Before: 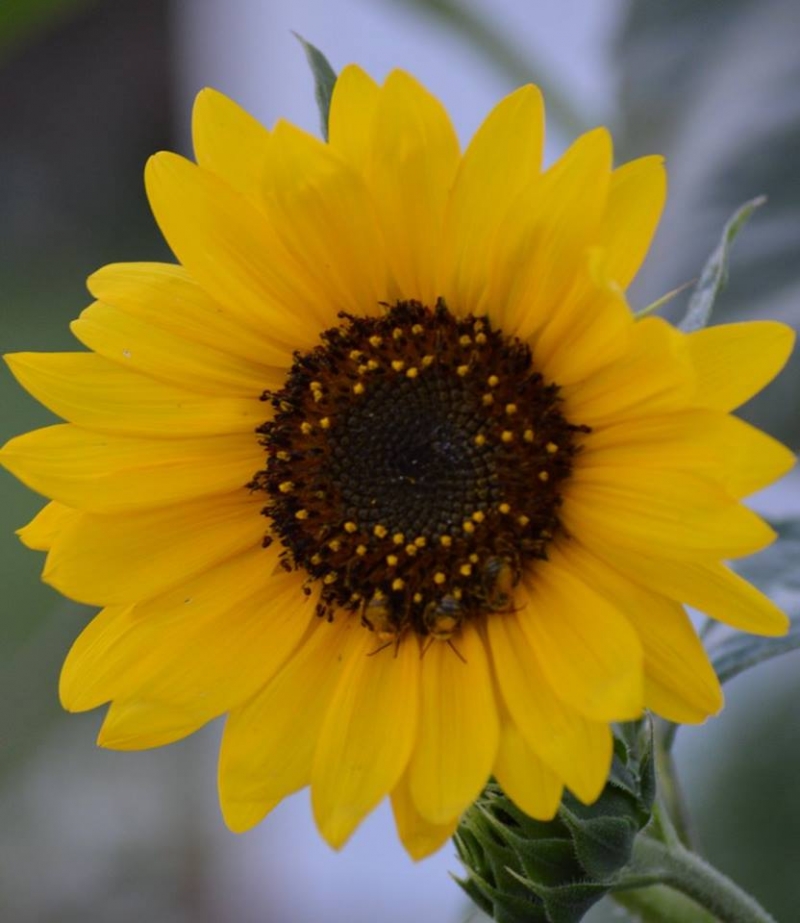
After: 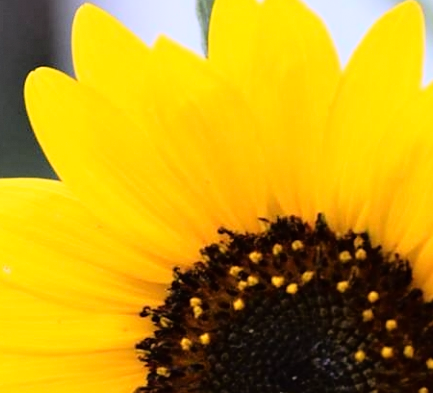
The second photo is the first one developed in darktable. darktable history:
base curve: curves: ch0 [(0, 0) (0.012, 0.01) (0.073, 0.168) (0.31, 0.711) (0.645, 0.957) (1, 1)]
crop: left 15.023%, top 9.112%, right 30.746%, bottom 48.268%
sharpen: radius 1.033
exposure: exposure 0.023 EV, compensate highlight preservation false
